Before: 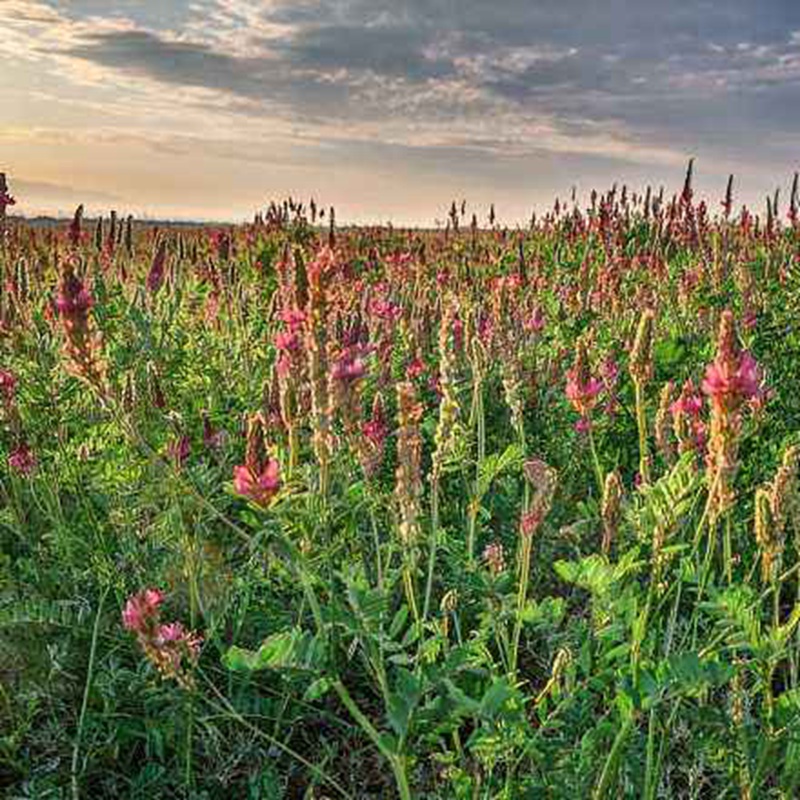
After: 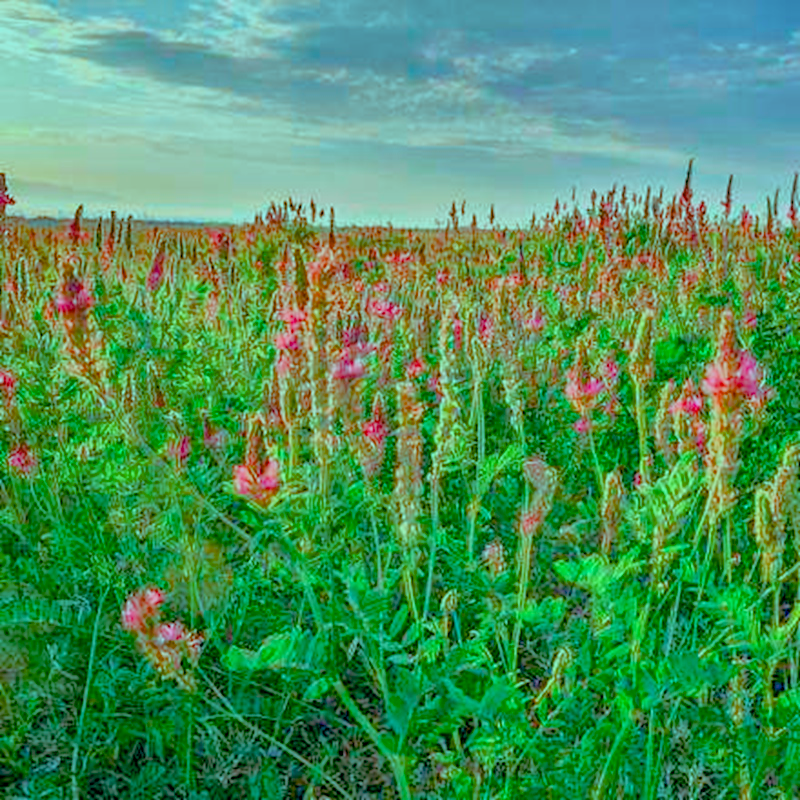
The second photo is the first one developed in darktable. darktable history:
color balance rgb: highlights gain › luminance -33.263%, highlights gain › chroma 5.563%, highlights gain › hue 216.26°, global offset › luminance -0.322%, global offset › chroma 0.118%, global offset › hue 165.42°, perceptual saturation grading › global saturation 20%, perceptual saturation grading › highlights -14.41%, perceptual saturation grading › shadows 50.069%, perceptual brilliance grading › global brilliance 2.598%, perceptual brilliance grading › highlights -2.98%, perceptual brilliance grading › shadows 3.732%, contrast -29.932%
exposure: exposure 1.068 EV, compensate highlight preservation false
